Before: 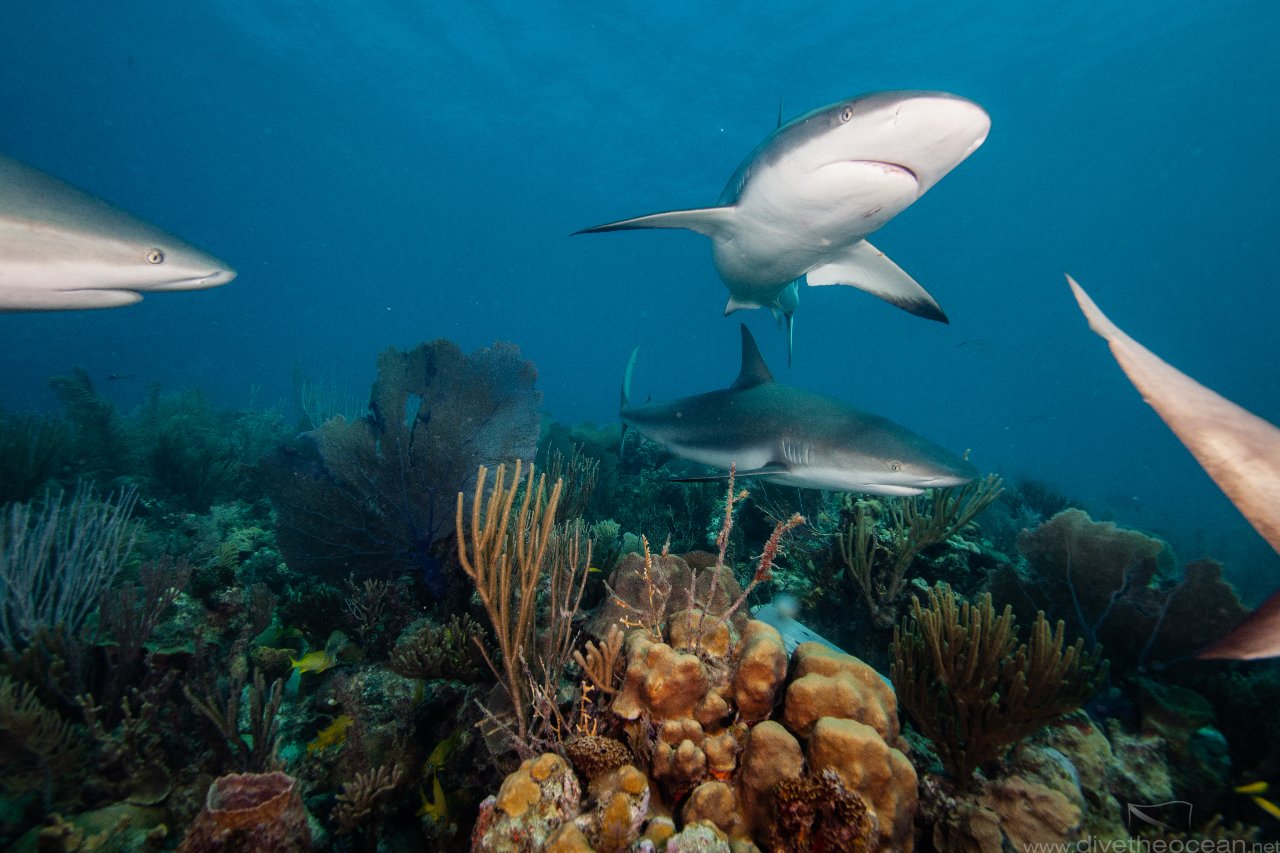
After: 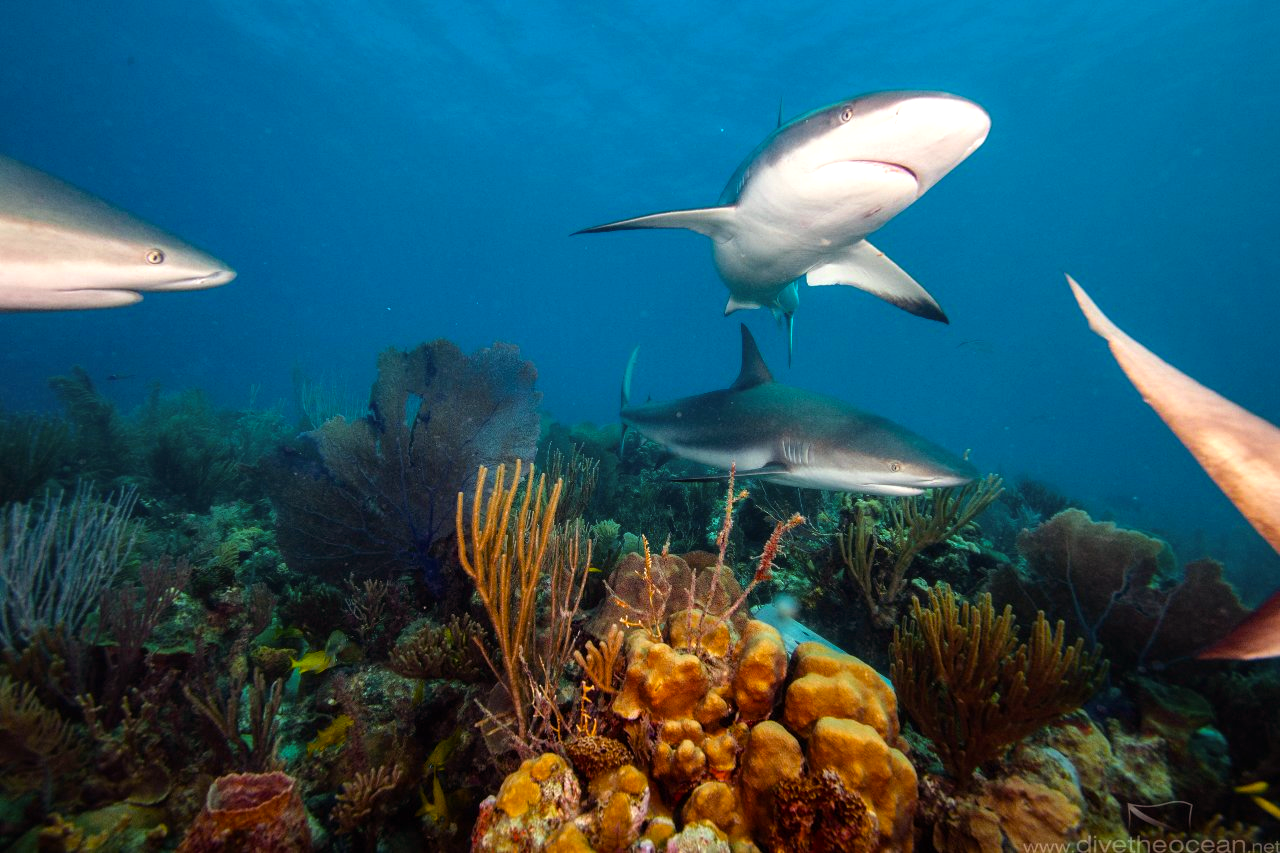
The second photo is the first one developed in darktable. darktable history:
color balance rgb: power › chroma 1.576%, power › hue 27.62°, perceptual saturation grading › global saturation 24.999%, perceptual brilliance grading › global brilliance 11.789%, global vibrance 20%
